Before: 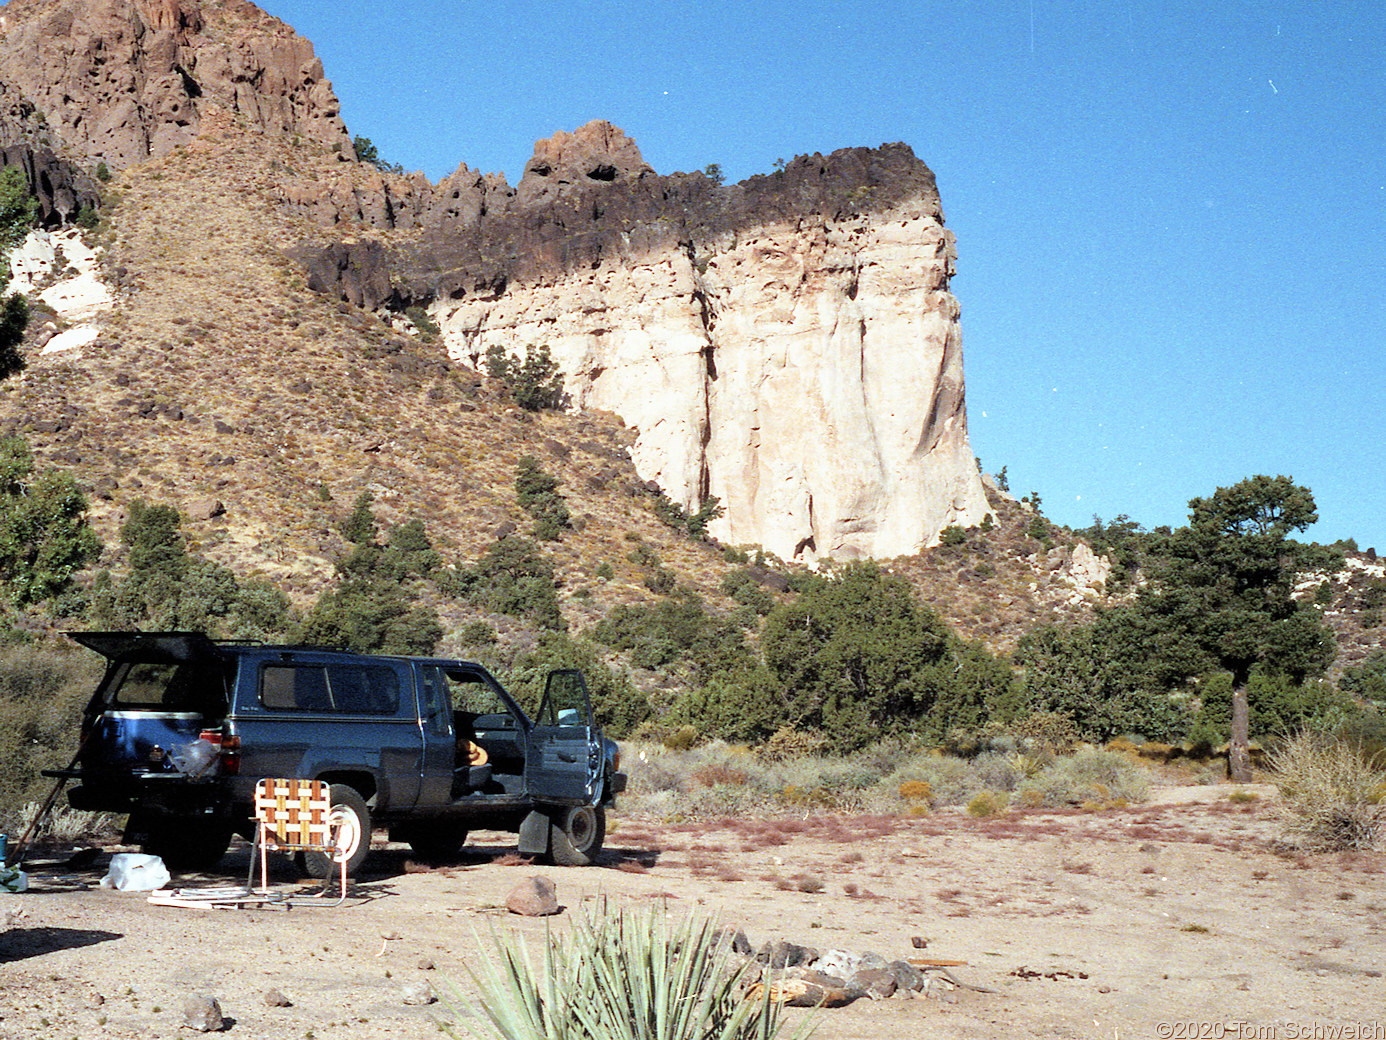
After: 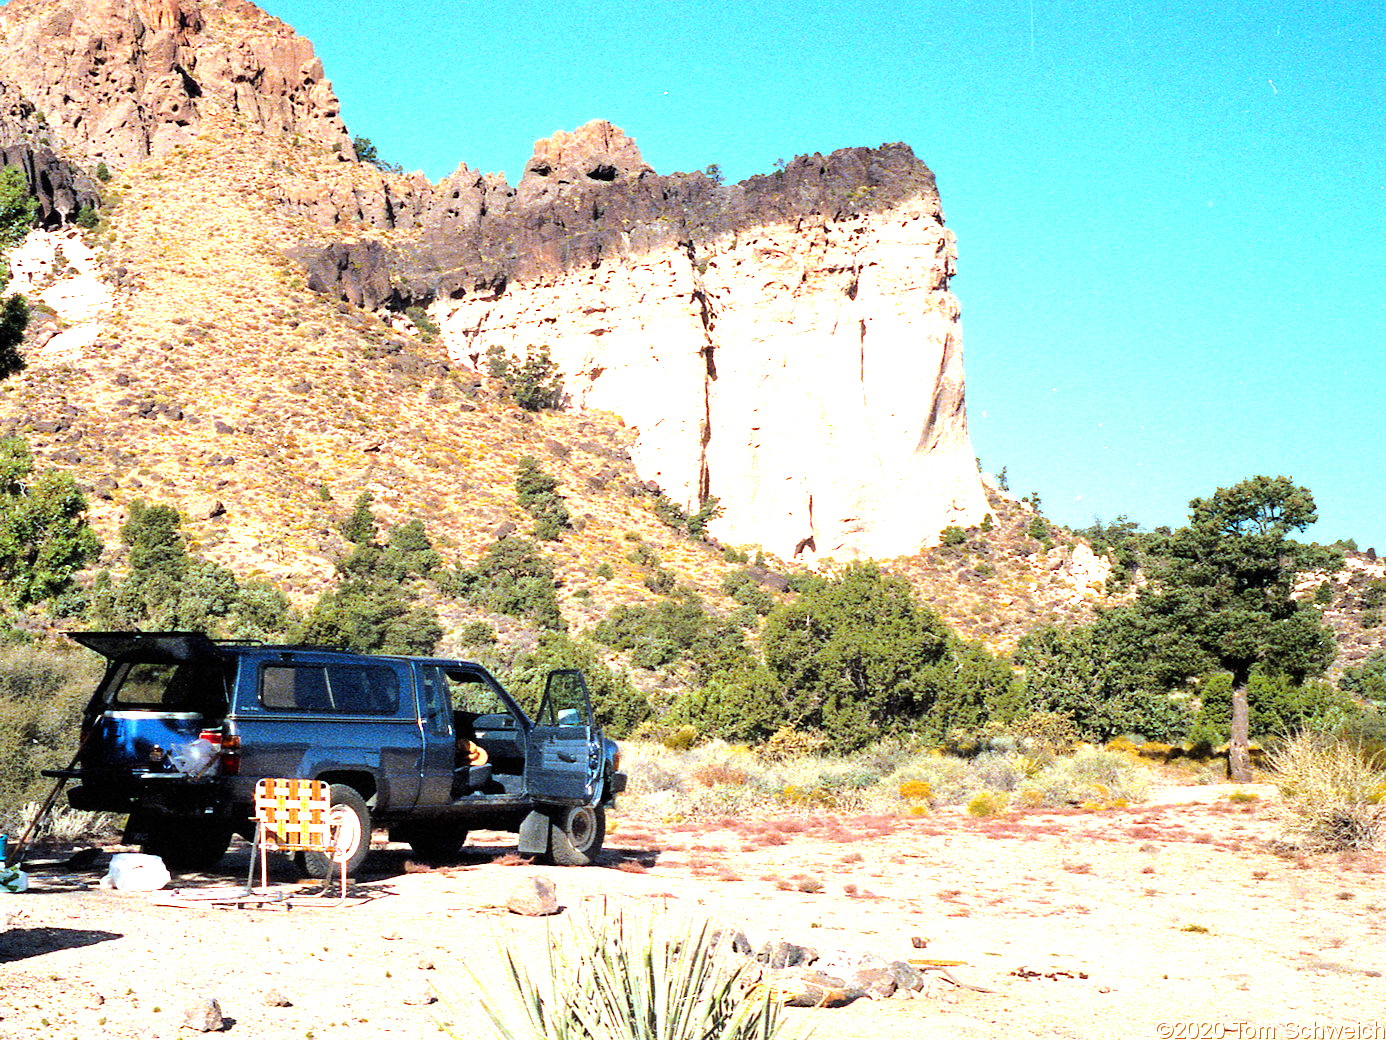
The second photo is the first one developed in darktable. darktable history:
color balance rgb: perceptual saturation grading › global saturation 19.672%, perceptual brilliance grading › mid-tones 10.378%, perceptual brilliance grading › shadows 15.108%, global vibrance 20%
tone equalizer: -8 EV -0.433 EV, -7 EV -0.372 EV, -6 EV -0.312 EV, -5 EV -0.23 EV, -3 EV 0.198 EV, -2 EV 0.322 EV, -1 EV 0.401 EV, +0 EV 0.415 EV, edges refinement/feathering 500, mask exposure compensation -1.57 EV, preserve details no
exposure: exposure 0.783 EV, compensate highlight preservation false
